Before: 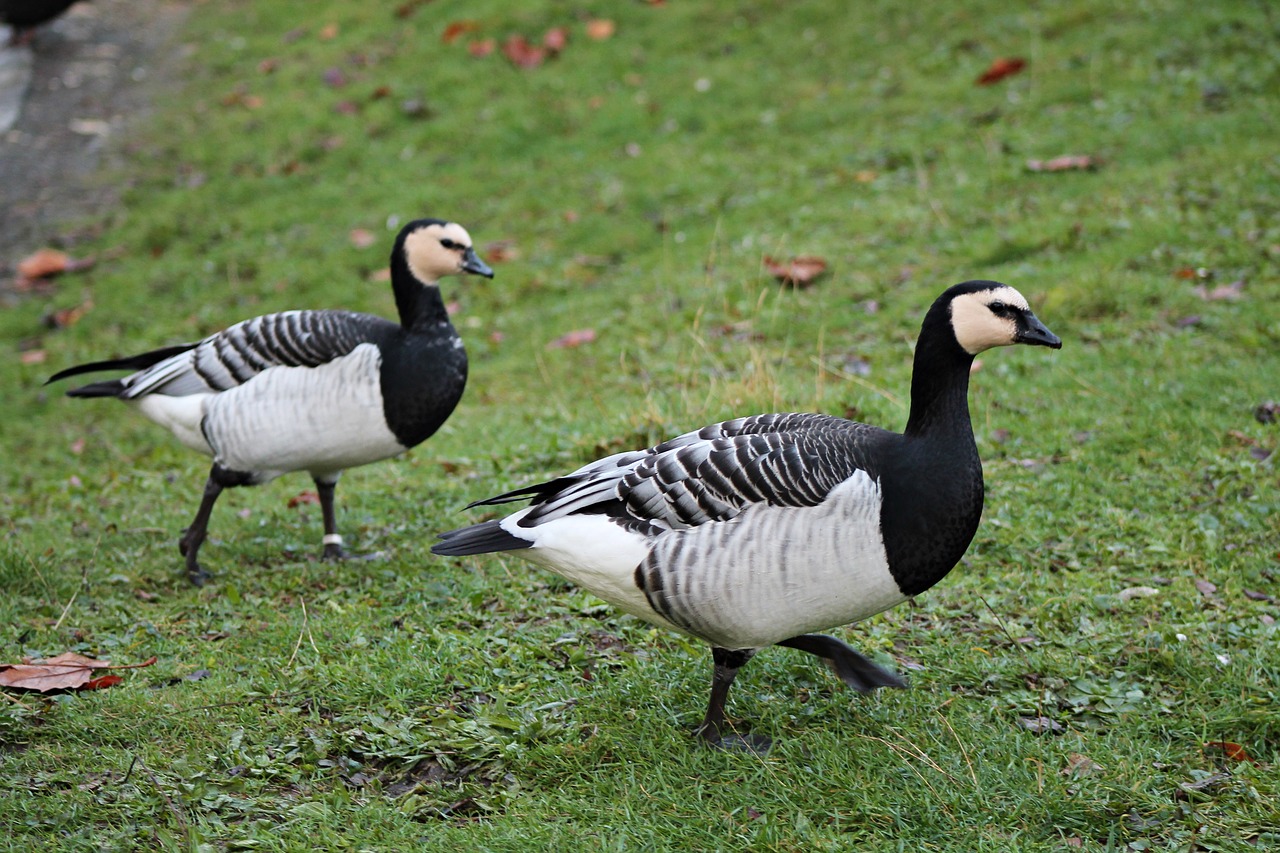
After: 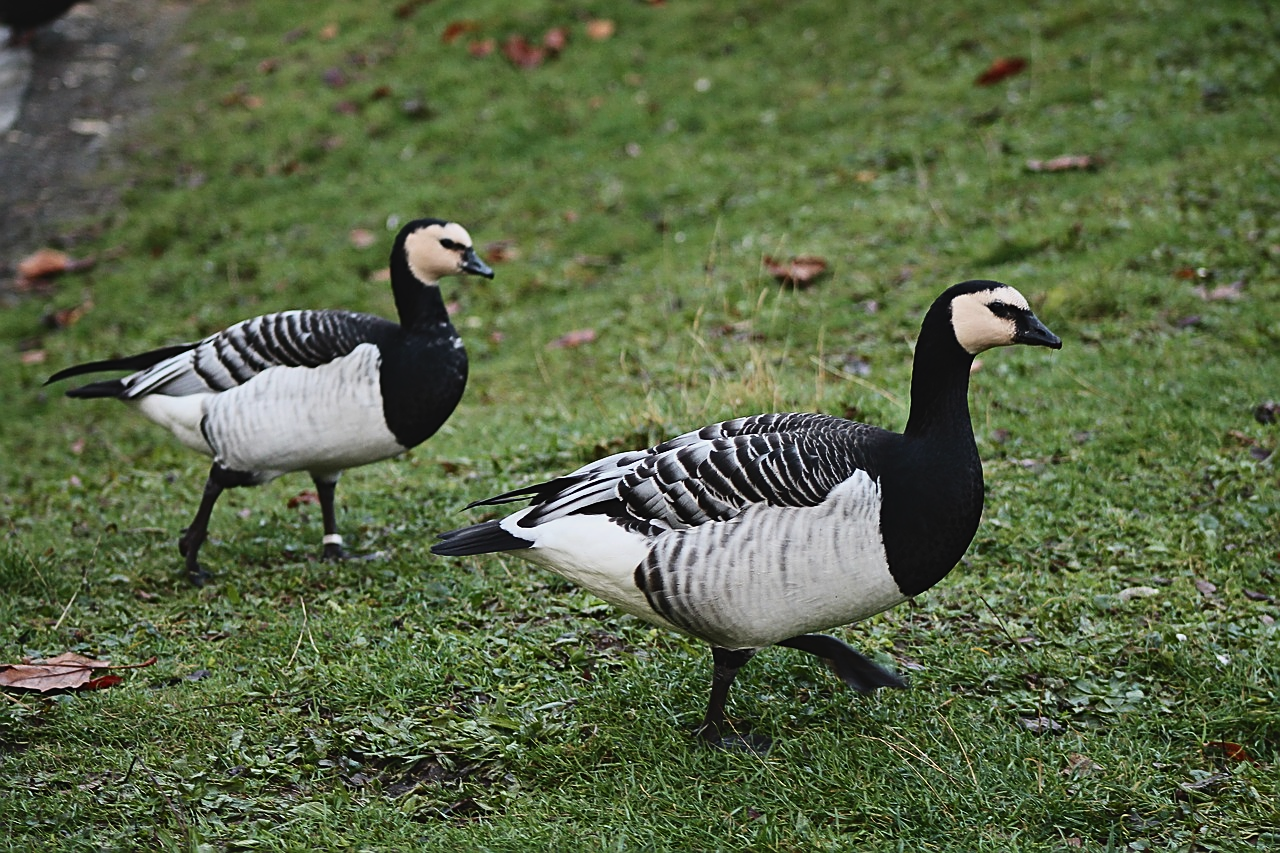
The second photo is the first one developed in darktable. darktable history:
sharpen: on, module defaults
contrast brightness saturation: contrast 0.285
exposure: black level correction -0.015, exposure -0.502 EV, compensate exposure bias true, compensate highlight preservation false
